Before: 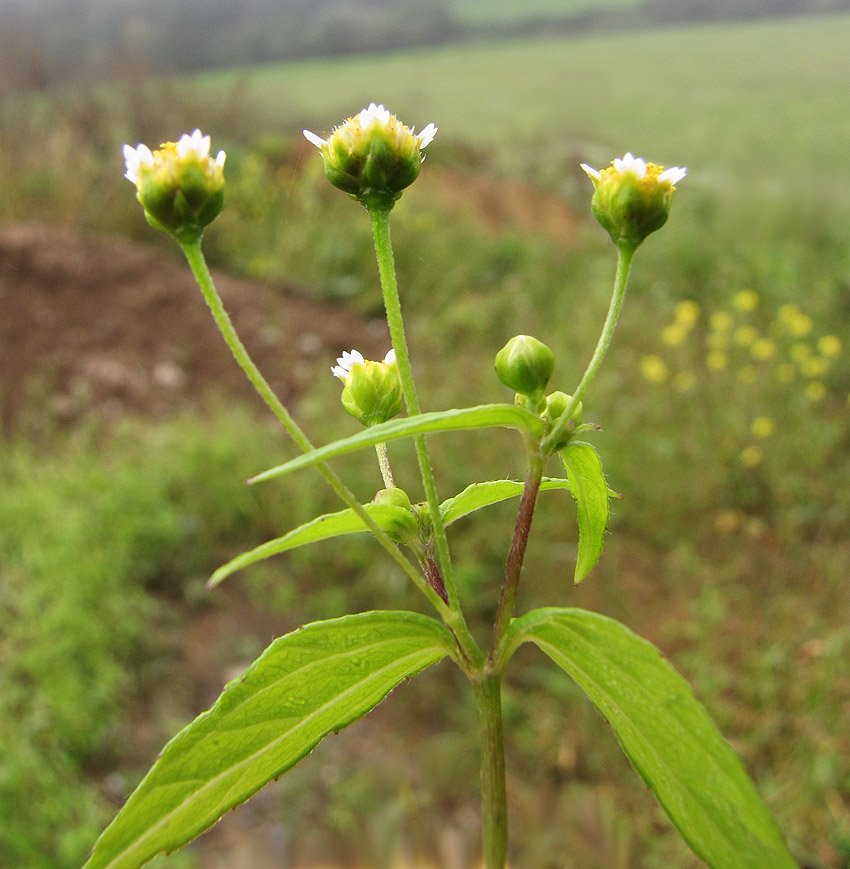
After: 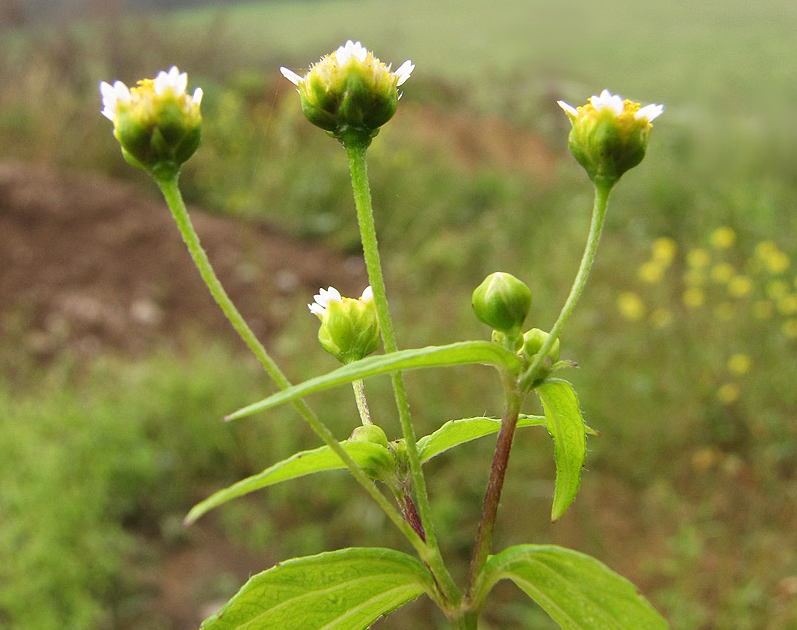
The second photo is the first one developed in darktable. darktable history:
crop: left 2.737%, top 7.287%, right 3.421%, bottom 20.179%
tone equalizer: on, module defaults
white balance: emerald 1
